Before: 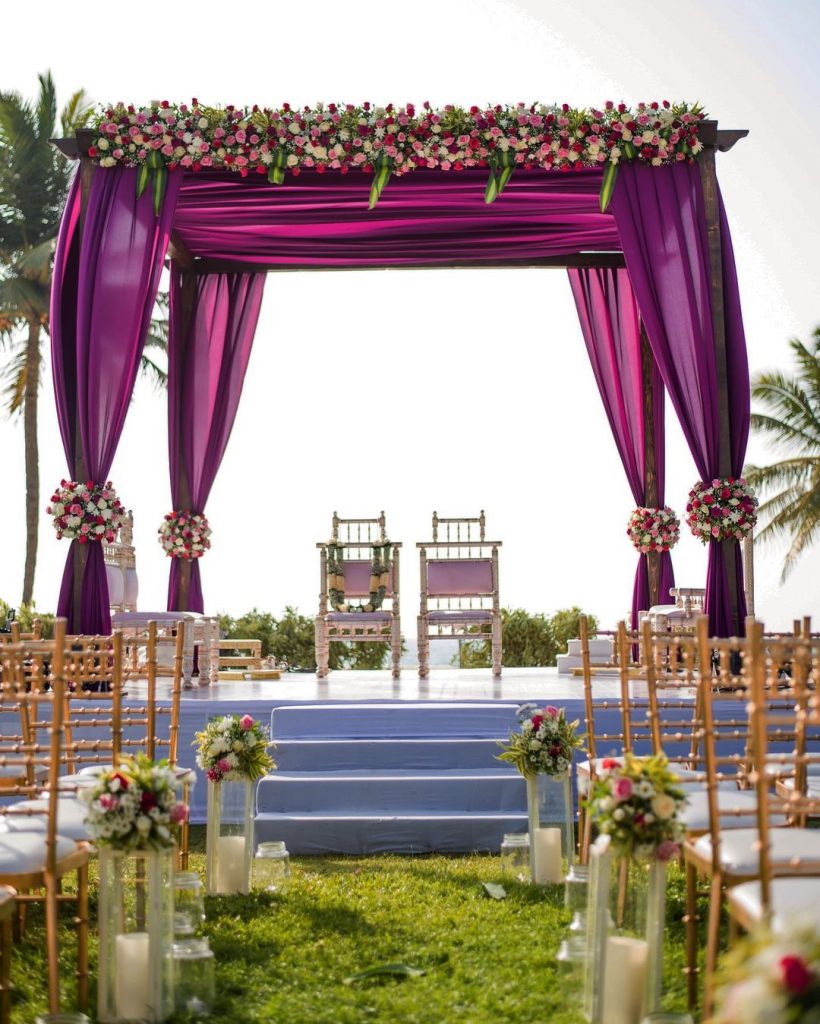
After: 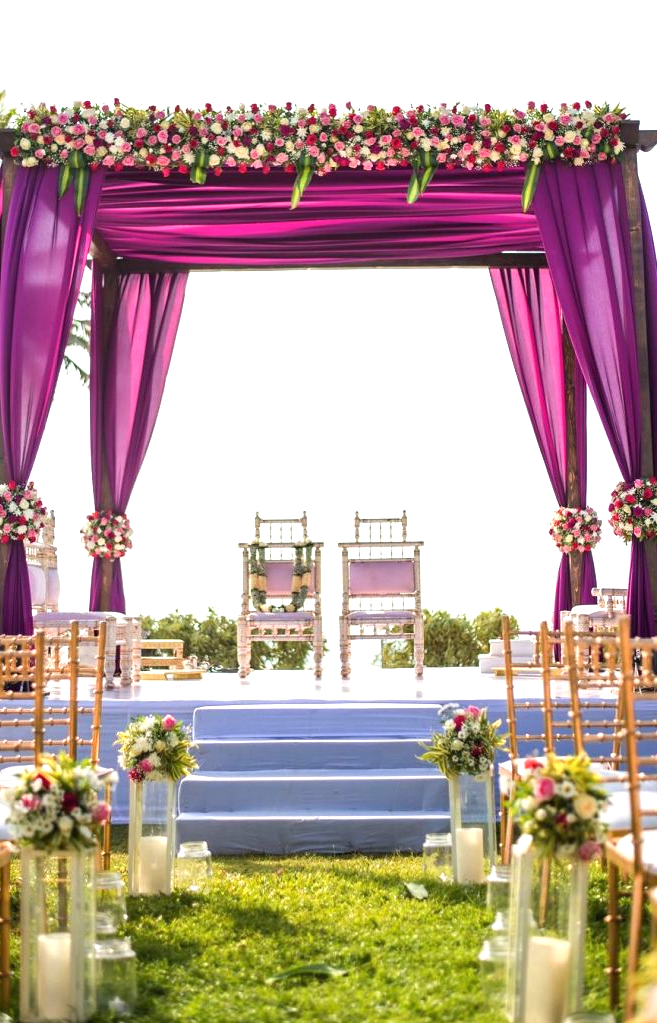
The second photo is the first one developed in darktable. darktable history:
exposure: black level correction 0, exposure 0.9 EV, compensate highlight preservation false
crop and rotate: left 9.597%, right 10.195%
